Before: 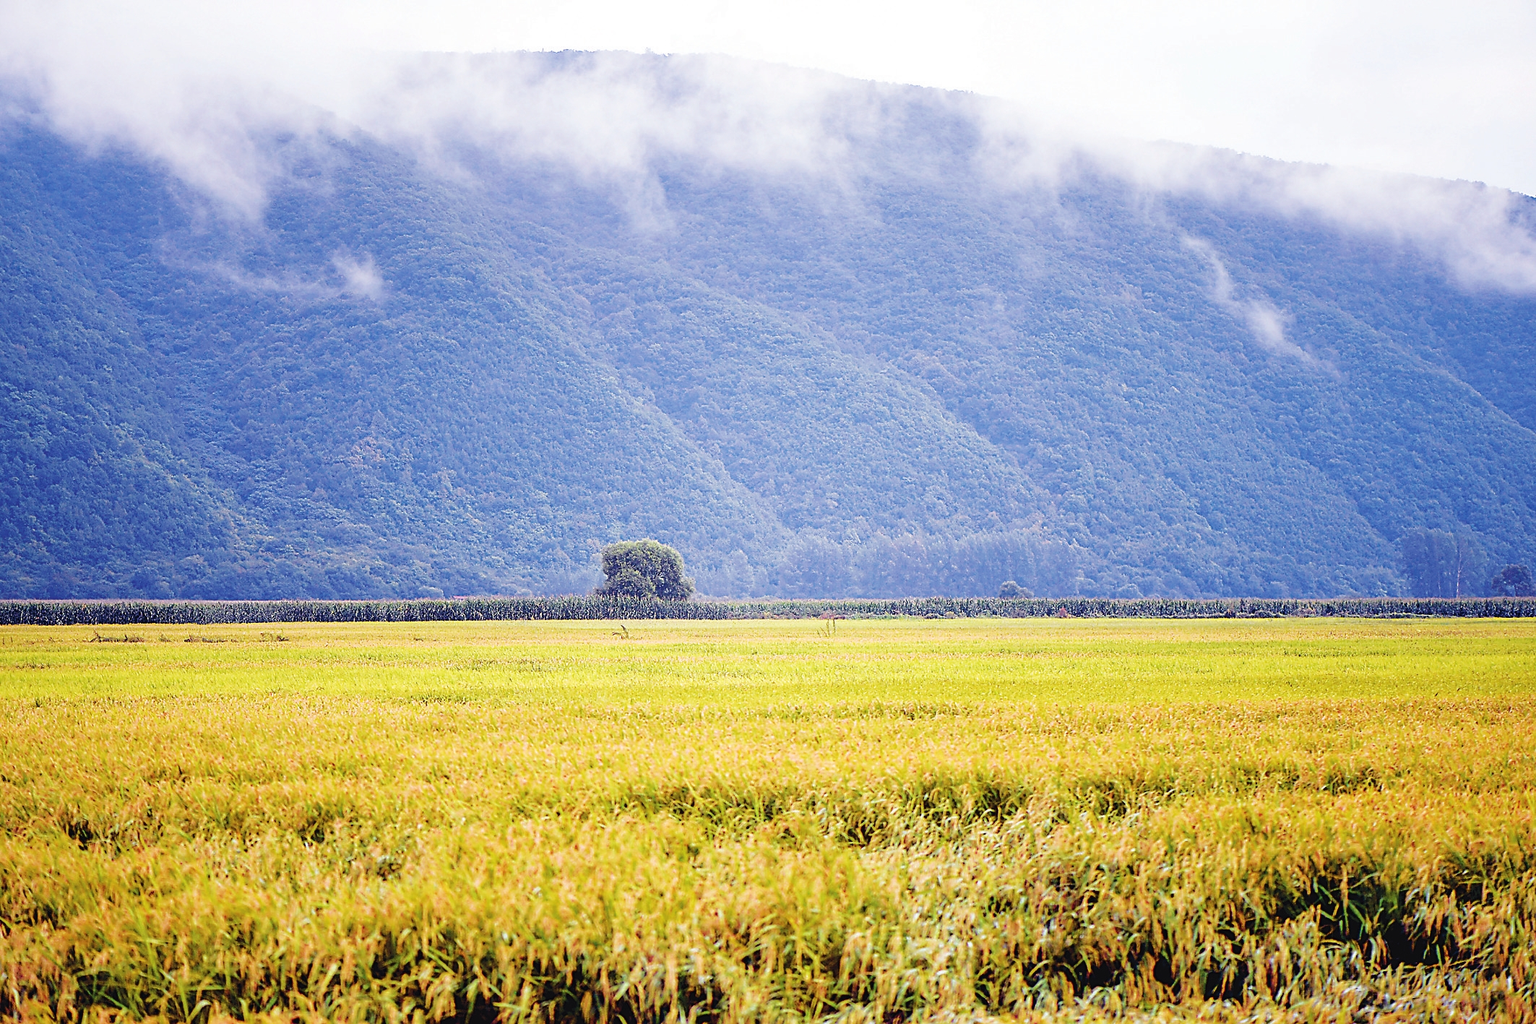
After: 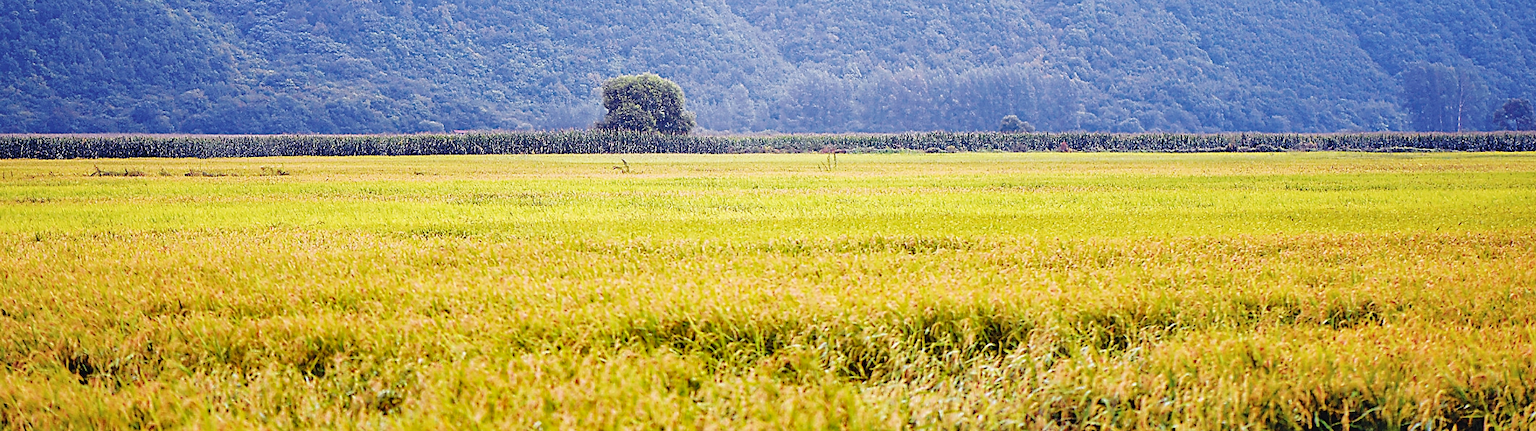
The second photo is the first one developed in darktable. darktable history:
shadows and highlights: radius 264.75, soften with gaussian
crop: top 45.551%, bottom 12.262%
